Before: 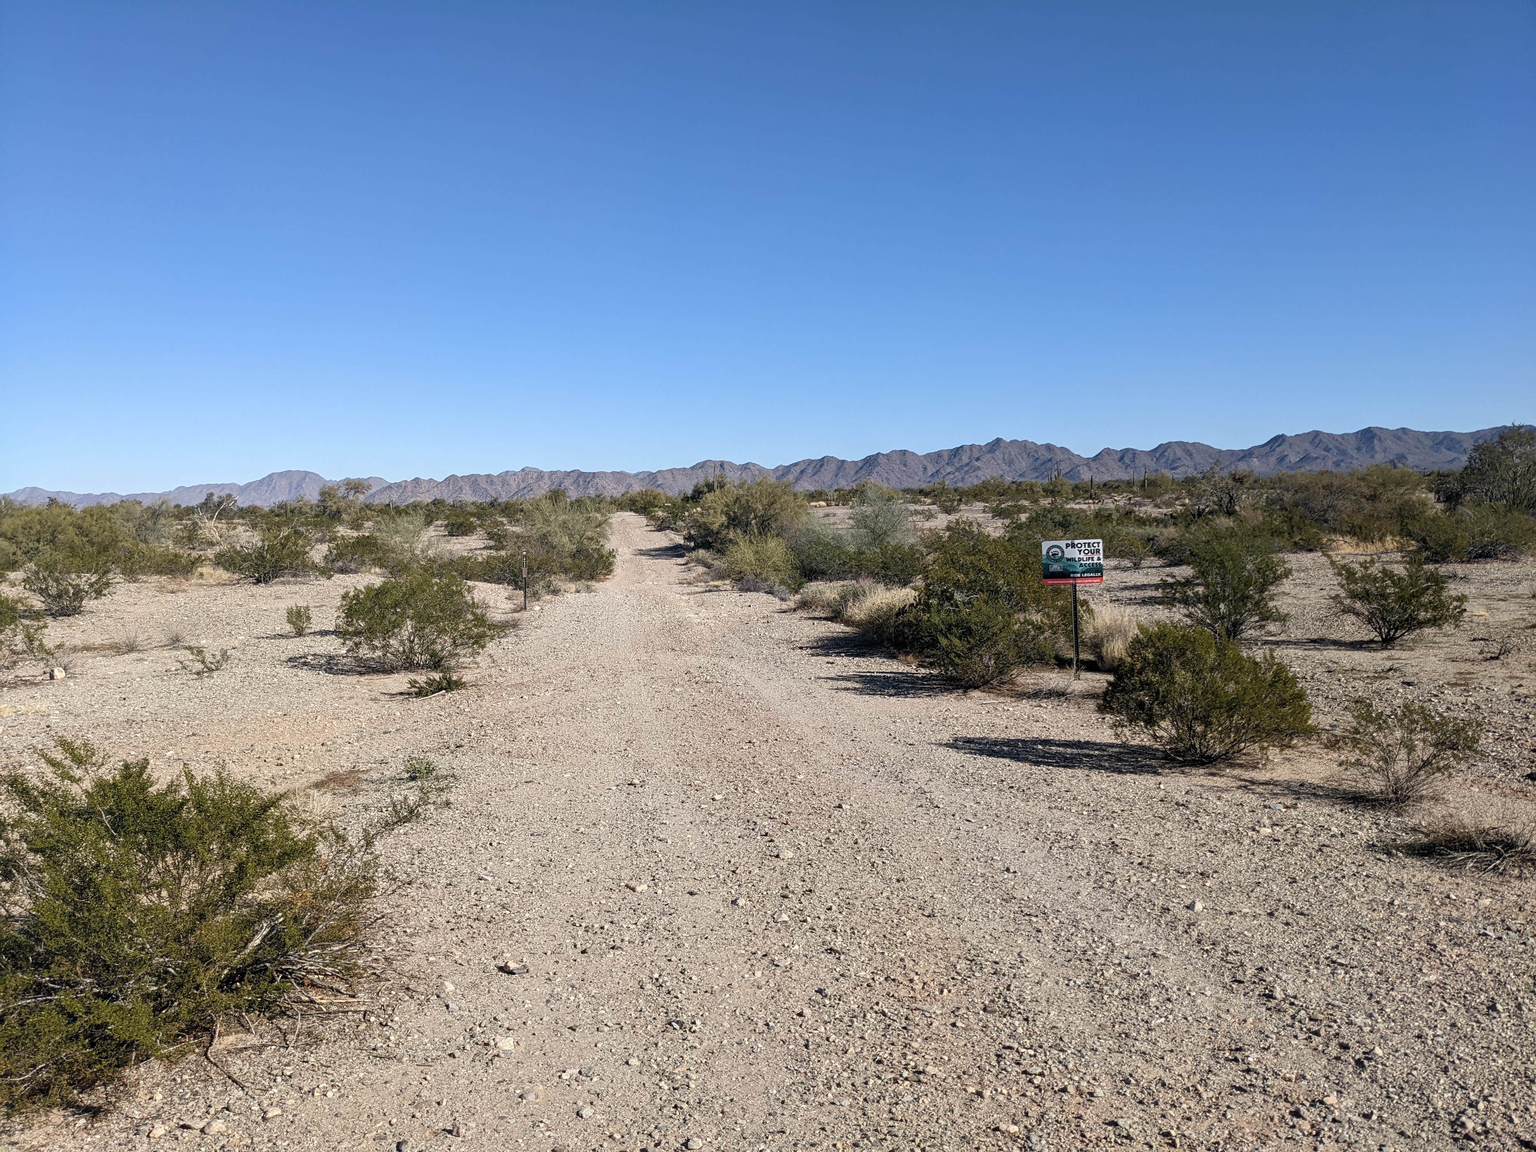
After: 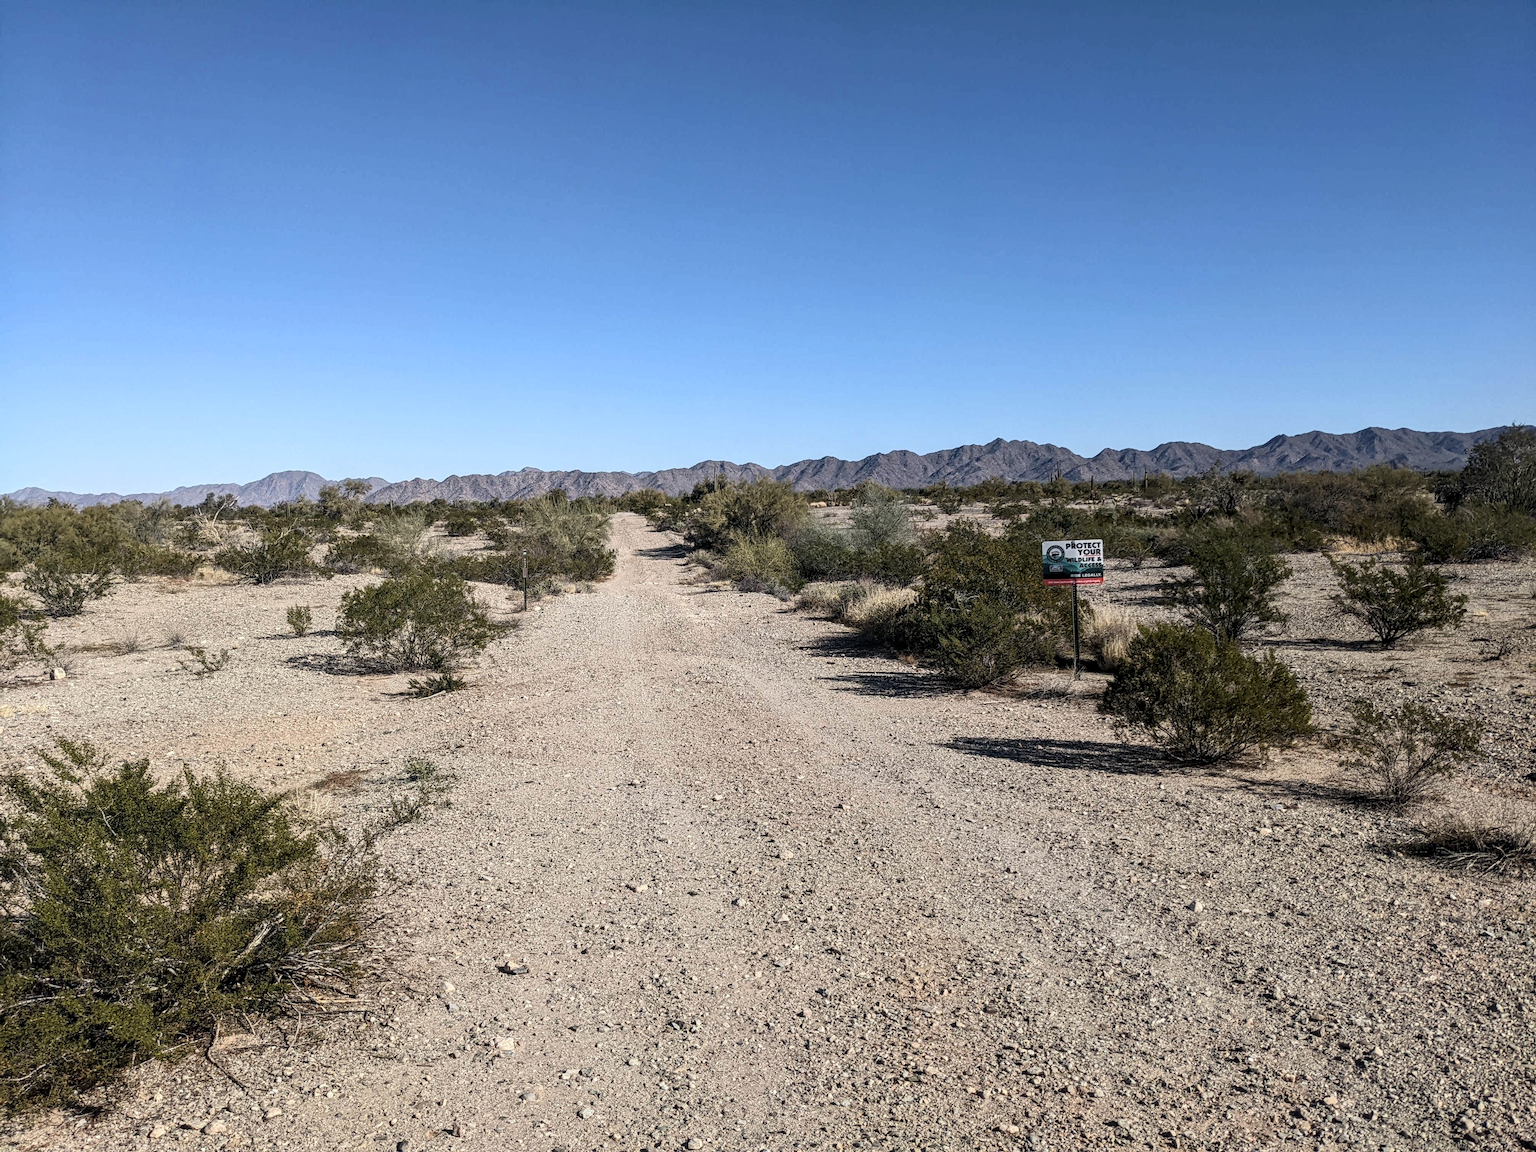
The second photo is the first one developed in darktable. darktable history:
tone curve: curves: ch0 [(0.016, 0.011) (0.204, 0.146) (0.515, 0.476) (0.78, 0.795) (1, 0.981)], color space Lab, linked channels, preserve colors none
local contrast: on, module defaults
